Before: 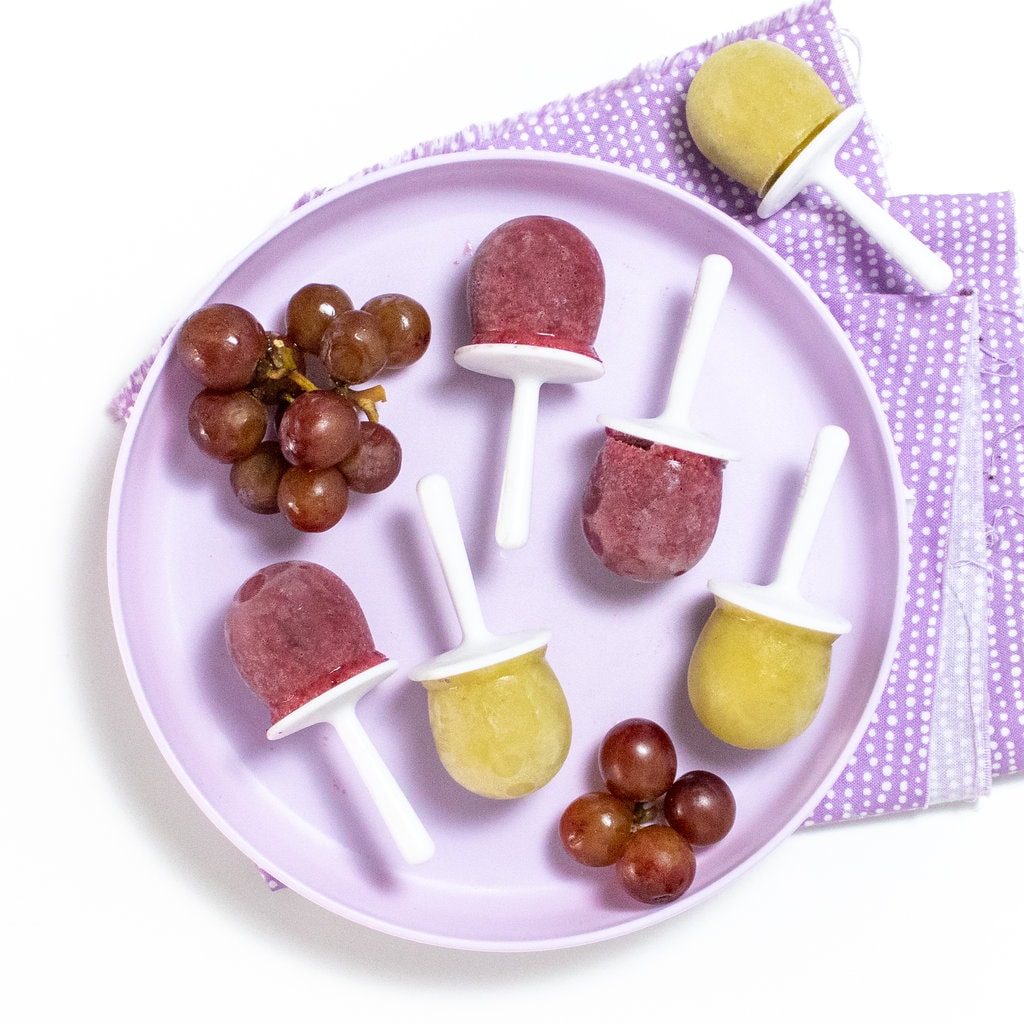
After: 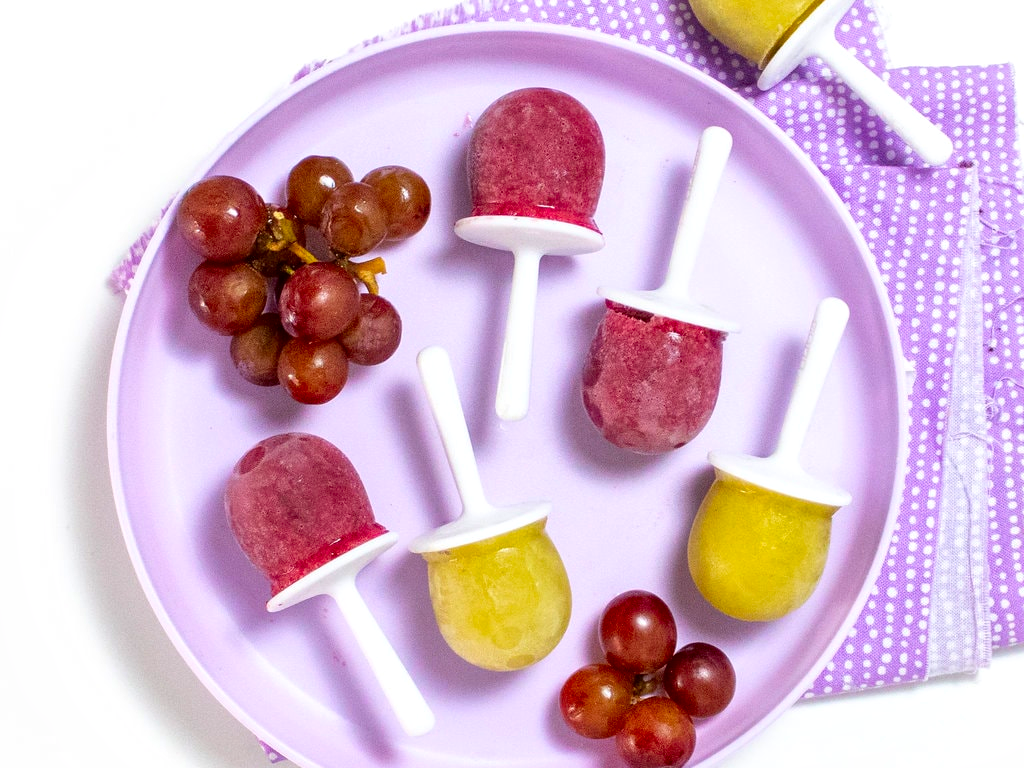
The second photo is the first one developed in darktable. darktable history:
crop and rotate: top 12.5%, bottom 12.5%
contrast brightness saturation: saturation 0.5
local contrast: mode bilateral grid, contrast 20, coarseness 50, detail 120%, midtone range 0.2
